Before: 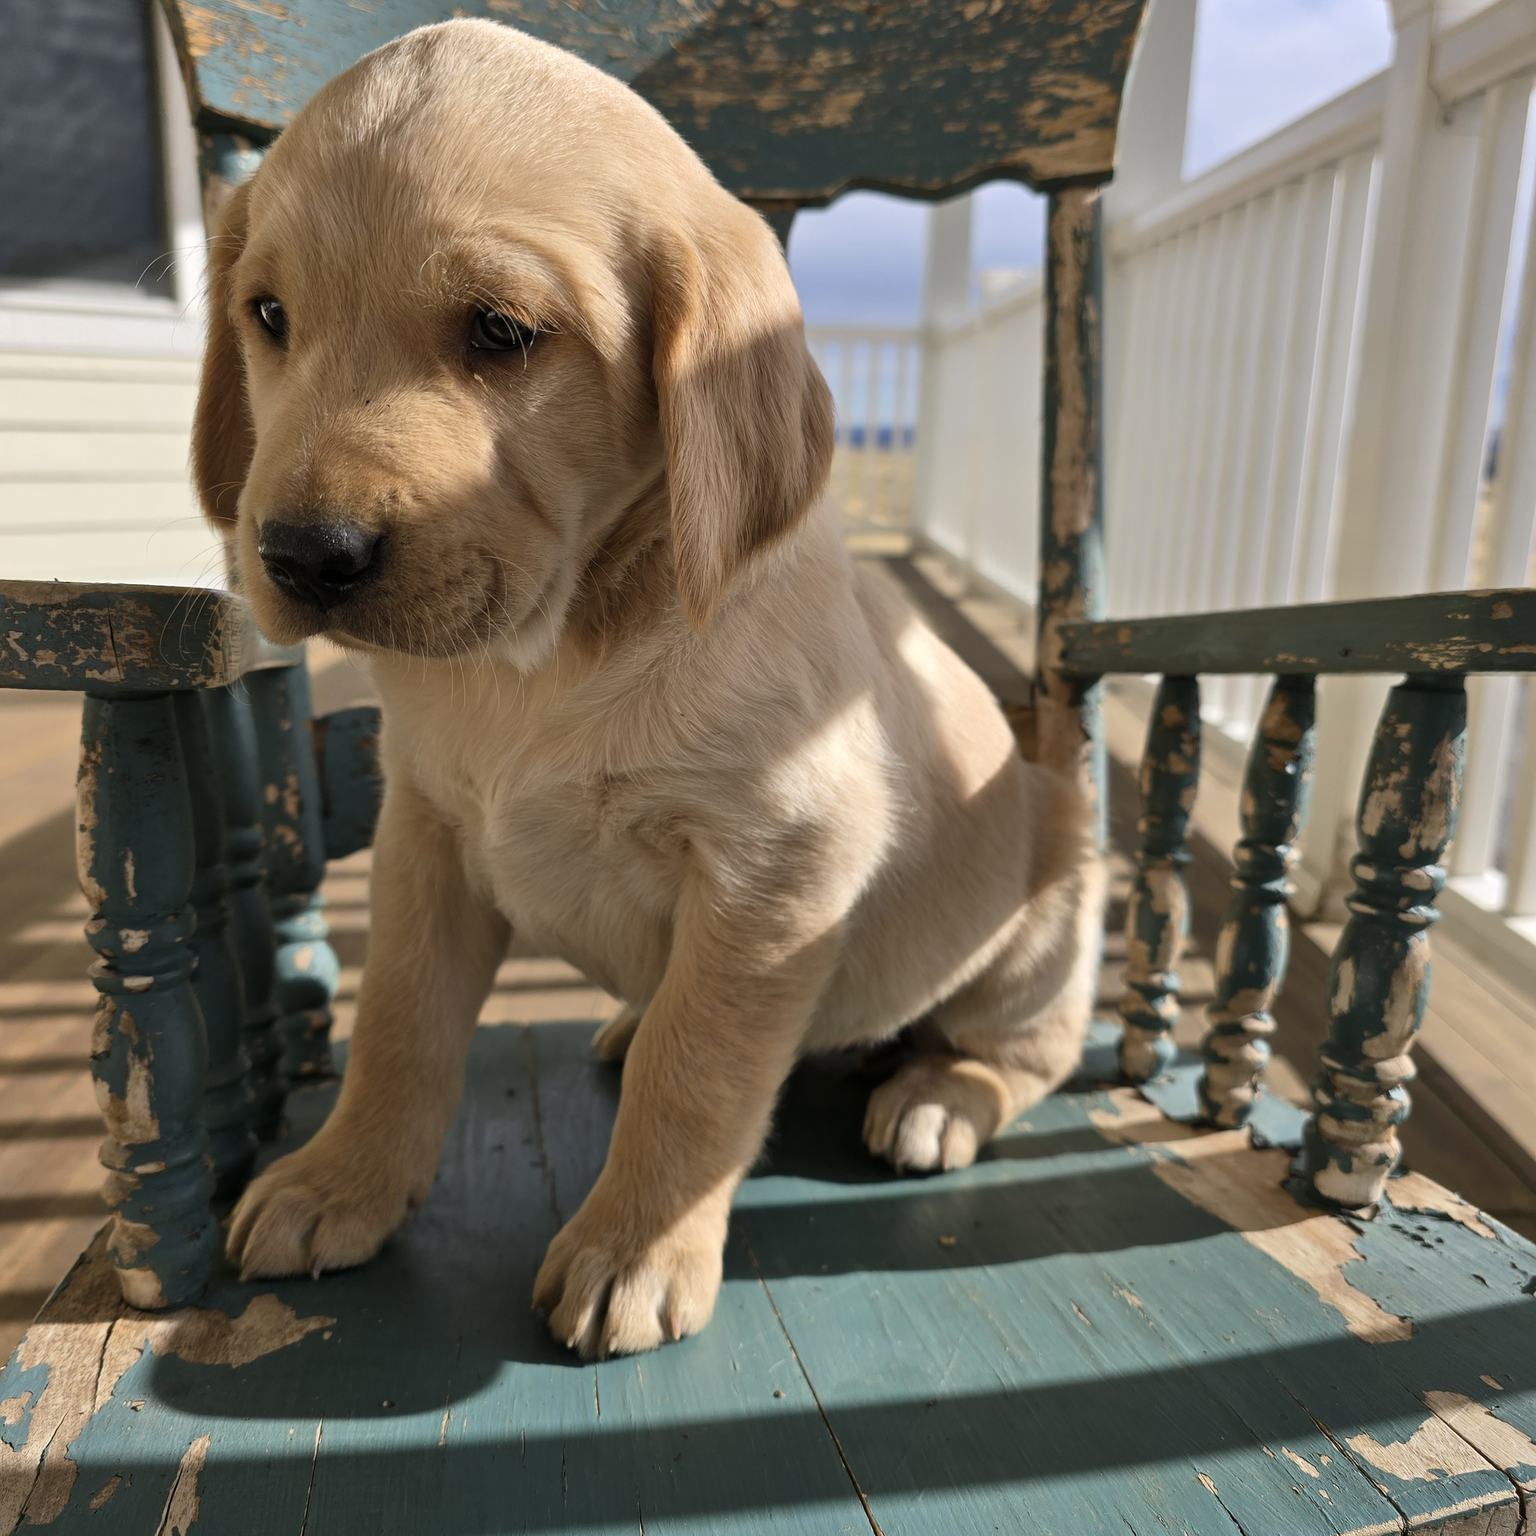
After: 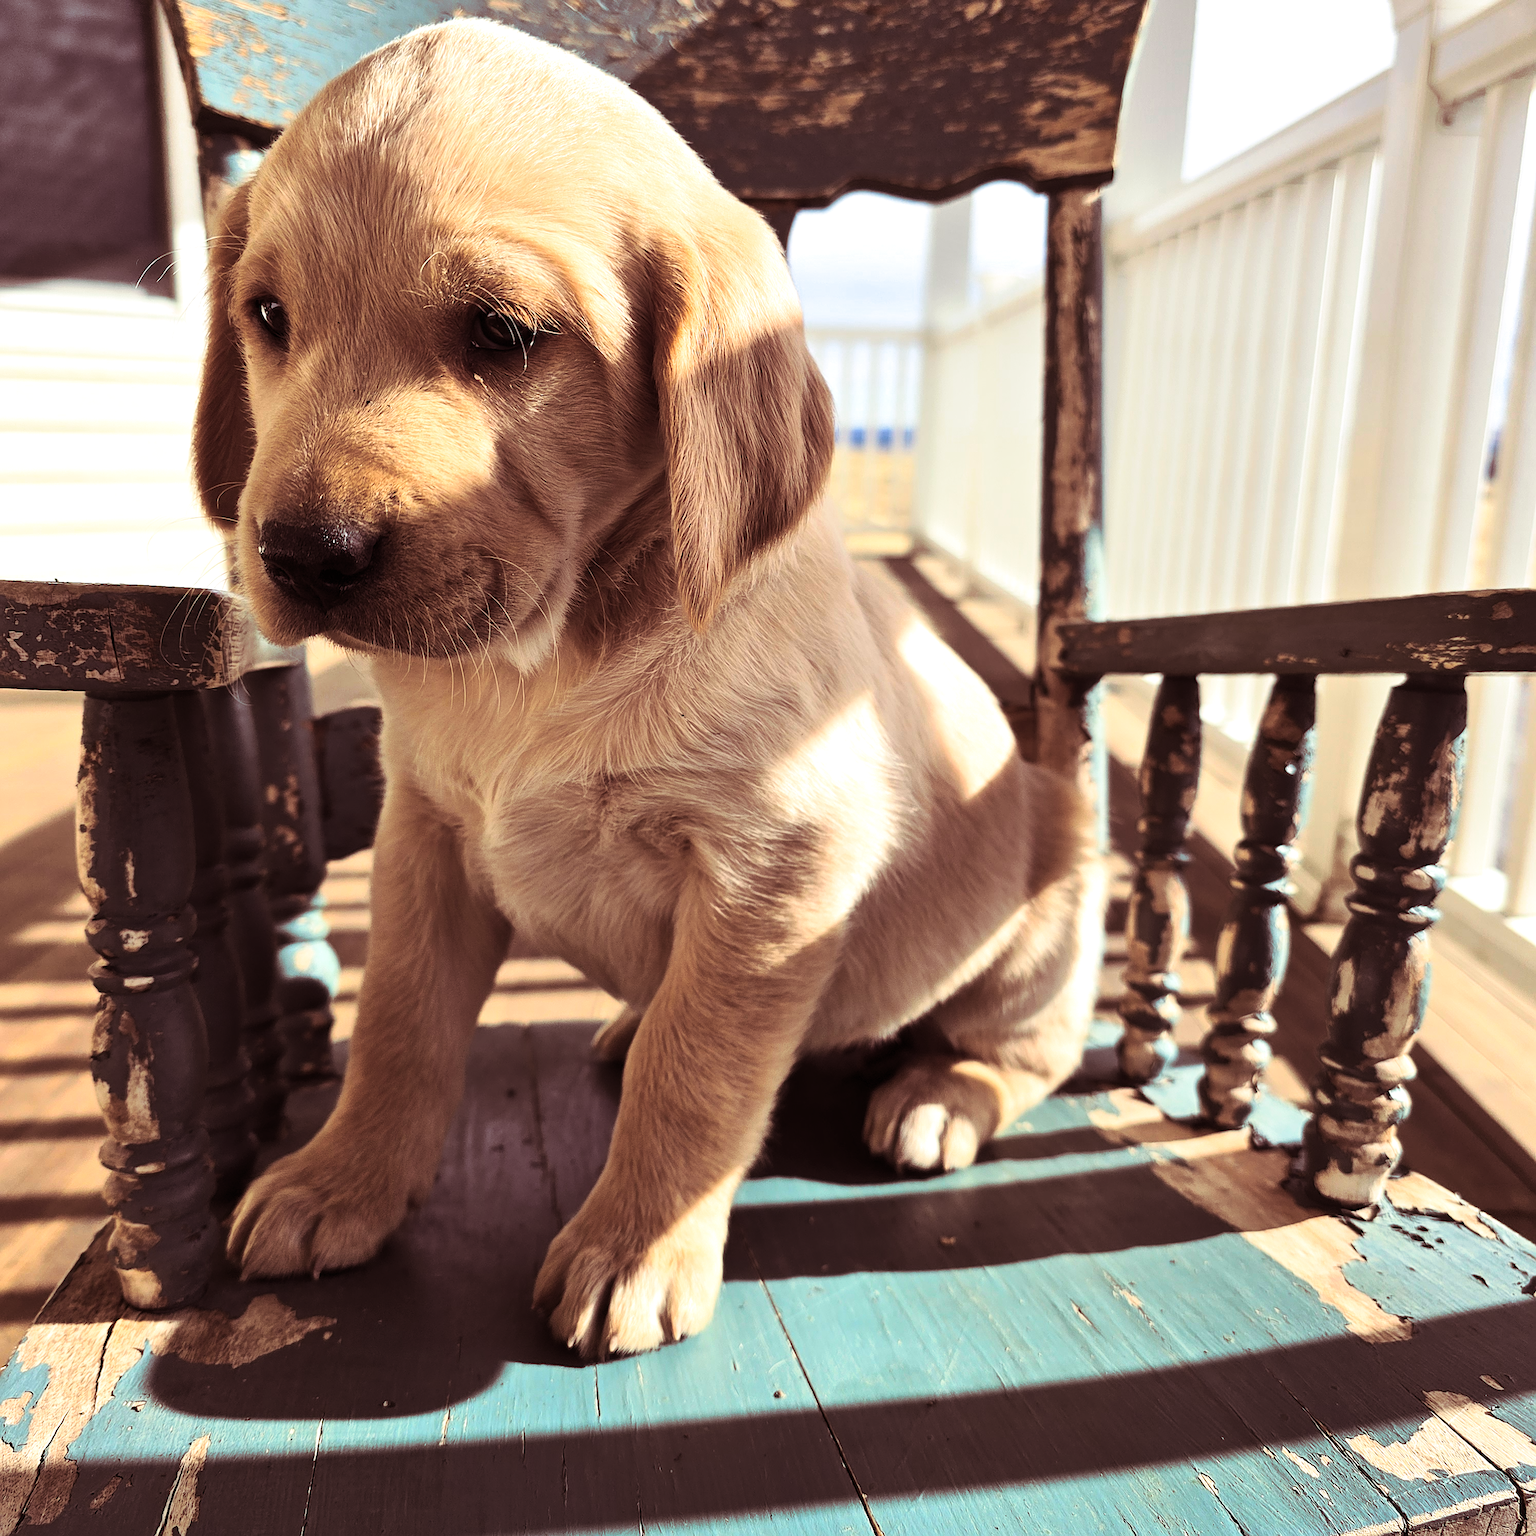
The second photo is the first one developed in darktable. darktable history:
exposure: compensate highlight preservation false
tone equalizer: -8 EV -0.75 EV, -7 EV -0.7 EV, -6 EV -0.6 EV, -5 EV -0.4 EV, -3 EV 0.4 EV, -2 EV 0.6 EV, -1 EV 0.7 EV, +0 EV 0.75 EV, edges refinement/feathering 500, mask exposure compensation -1.57 EV, preserve details no
split-toning: on, module defaults
sharpen: on, module defaults
contrast brightness saturation: contrast 0.2, brightness 0.16, saturation 0.22
